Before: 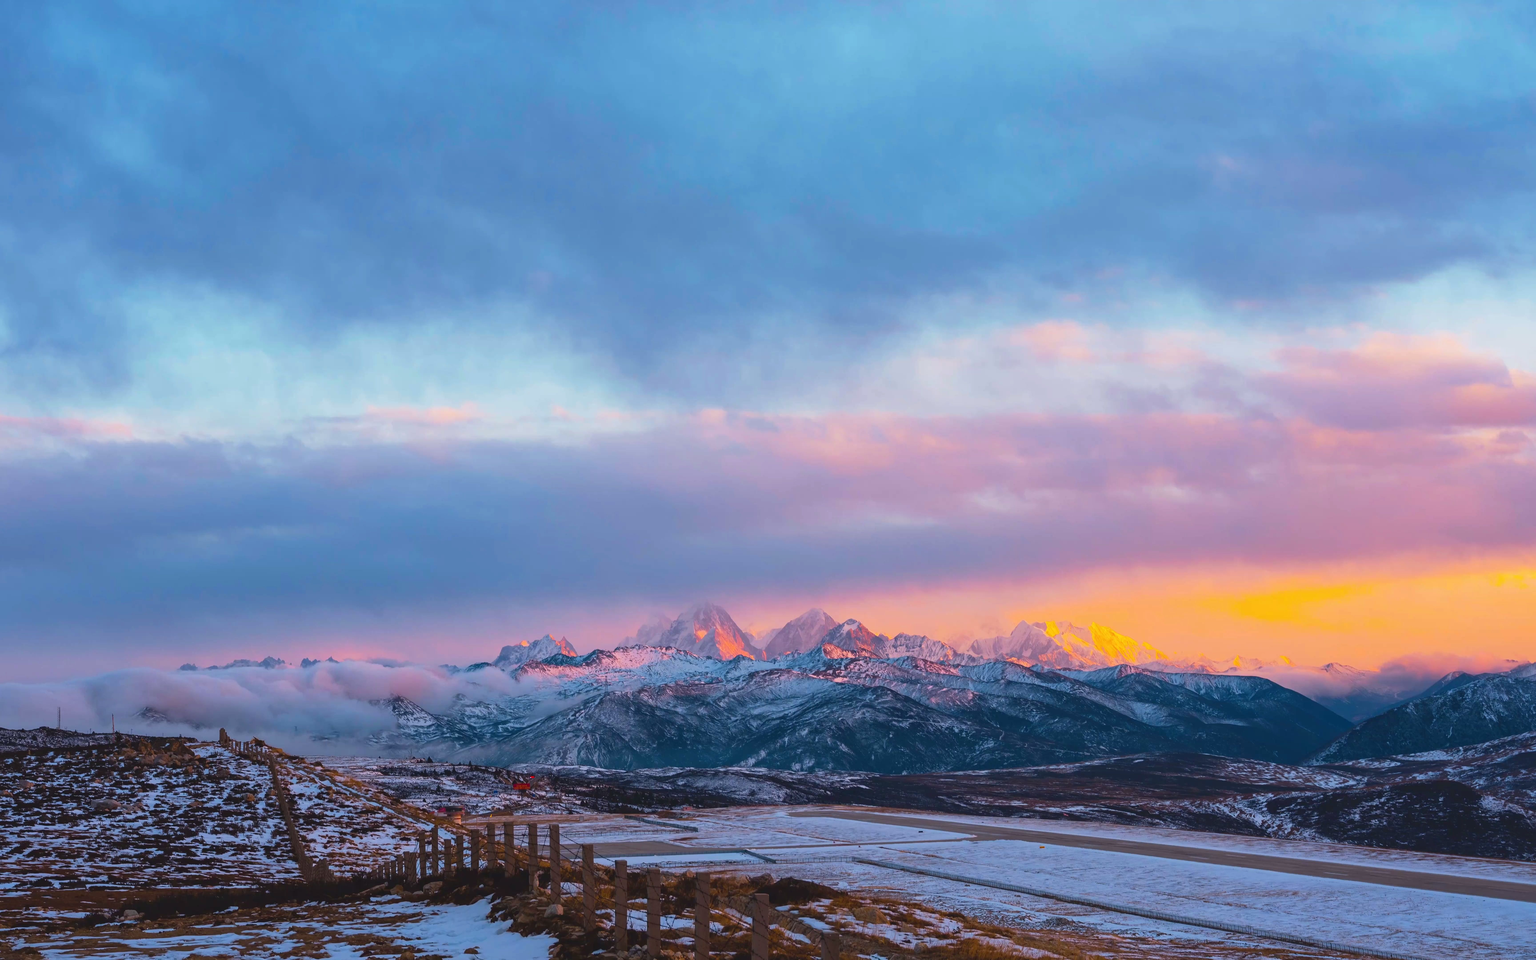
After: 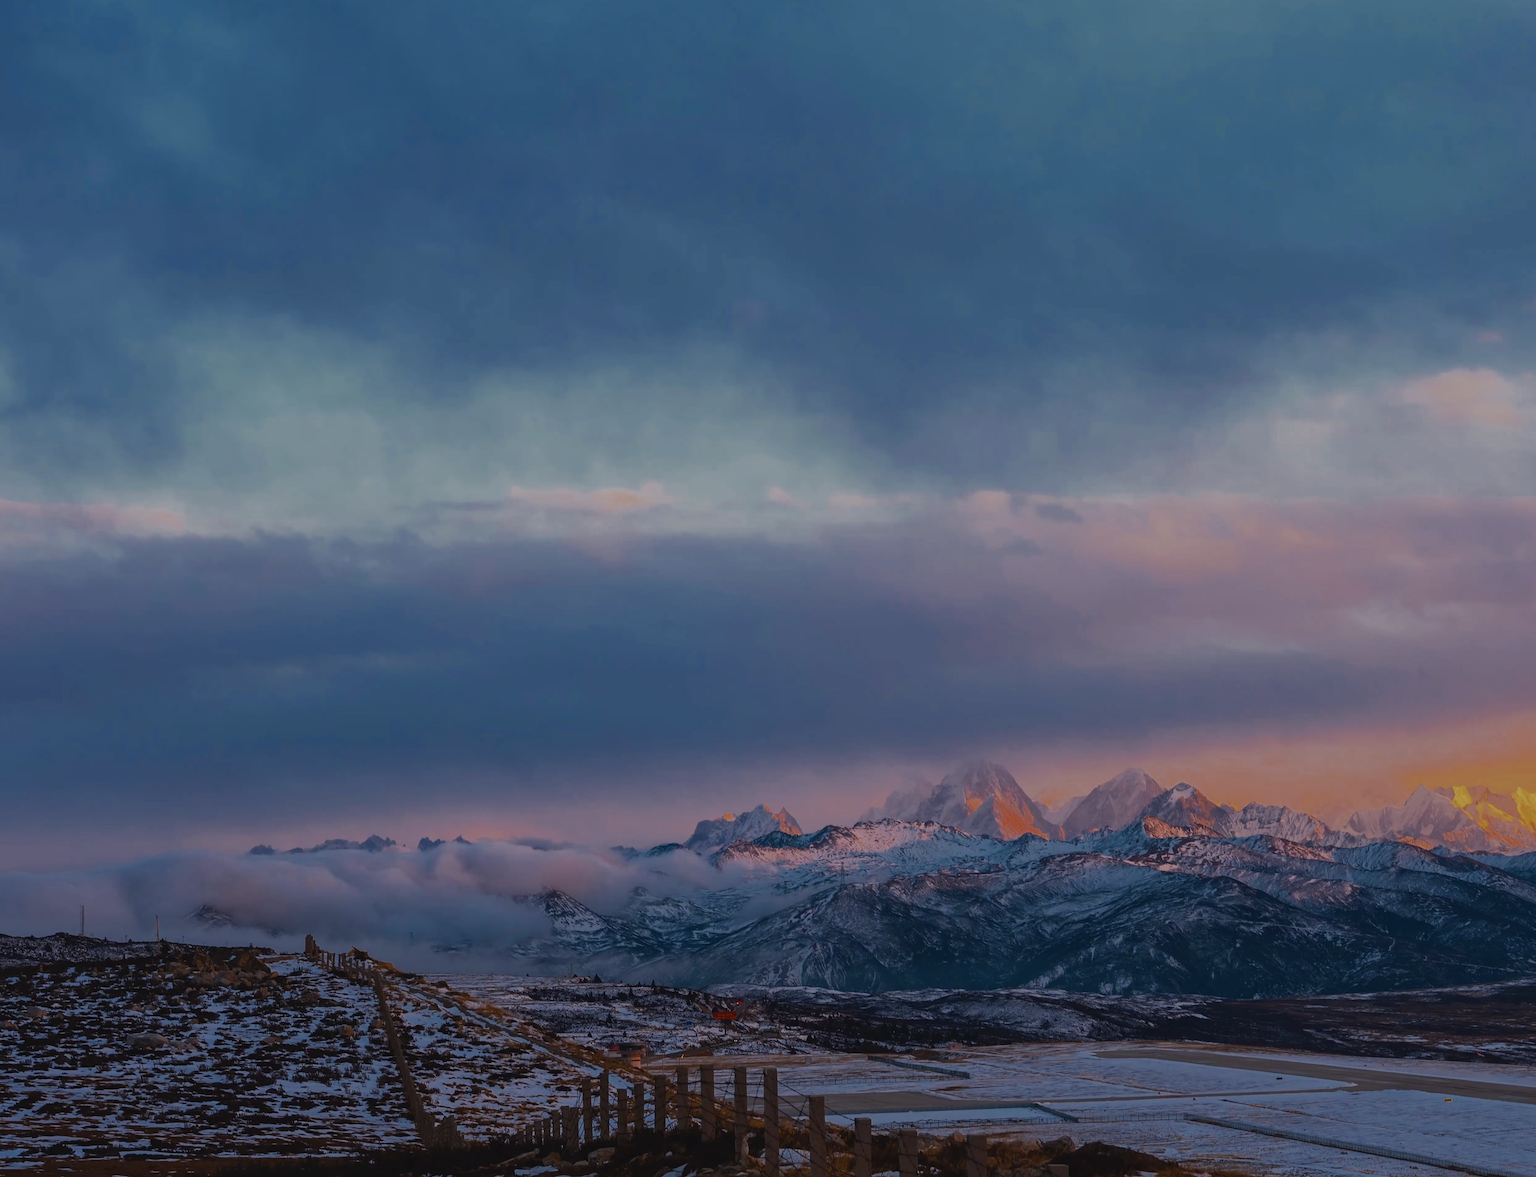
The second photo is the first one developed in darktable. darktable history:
crop: top 5.803%, right 27.864%, bottom 5.804%
exposure: exposure -1 EV, compensate highlight preservation false
color zones: curves: ch0 [(0, 0.5) (0.125, 0.4) (0.25, 0.5) (0.375, 0.4) (0.5, 0.4) (0.625, 0.35) (0.75, 0.35) (0.875, 0.5)]; ch1 [(0, 0.35) (0.125, 0.45) (0.25, 0.35) (0.375, 0.35) (0.5, 0.35) (0.625, 0.35) (0.75, 0.45) (0.875, 0.35)]; ch2 [(0, 0.6) (0.125, 0.5) (0.25, 0.5) (0.375, 0.6) (0.5, 0.6) (0.625, 0.5) (0.75, 0.5) (0.875, 0.5)]
